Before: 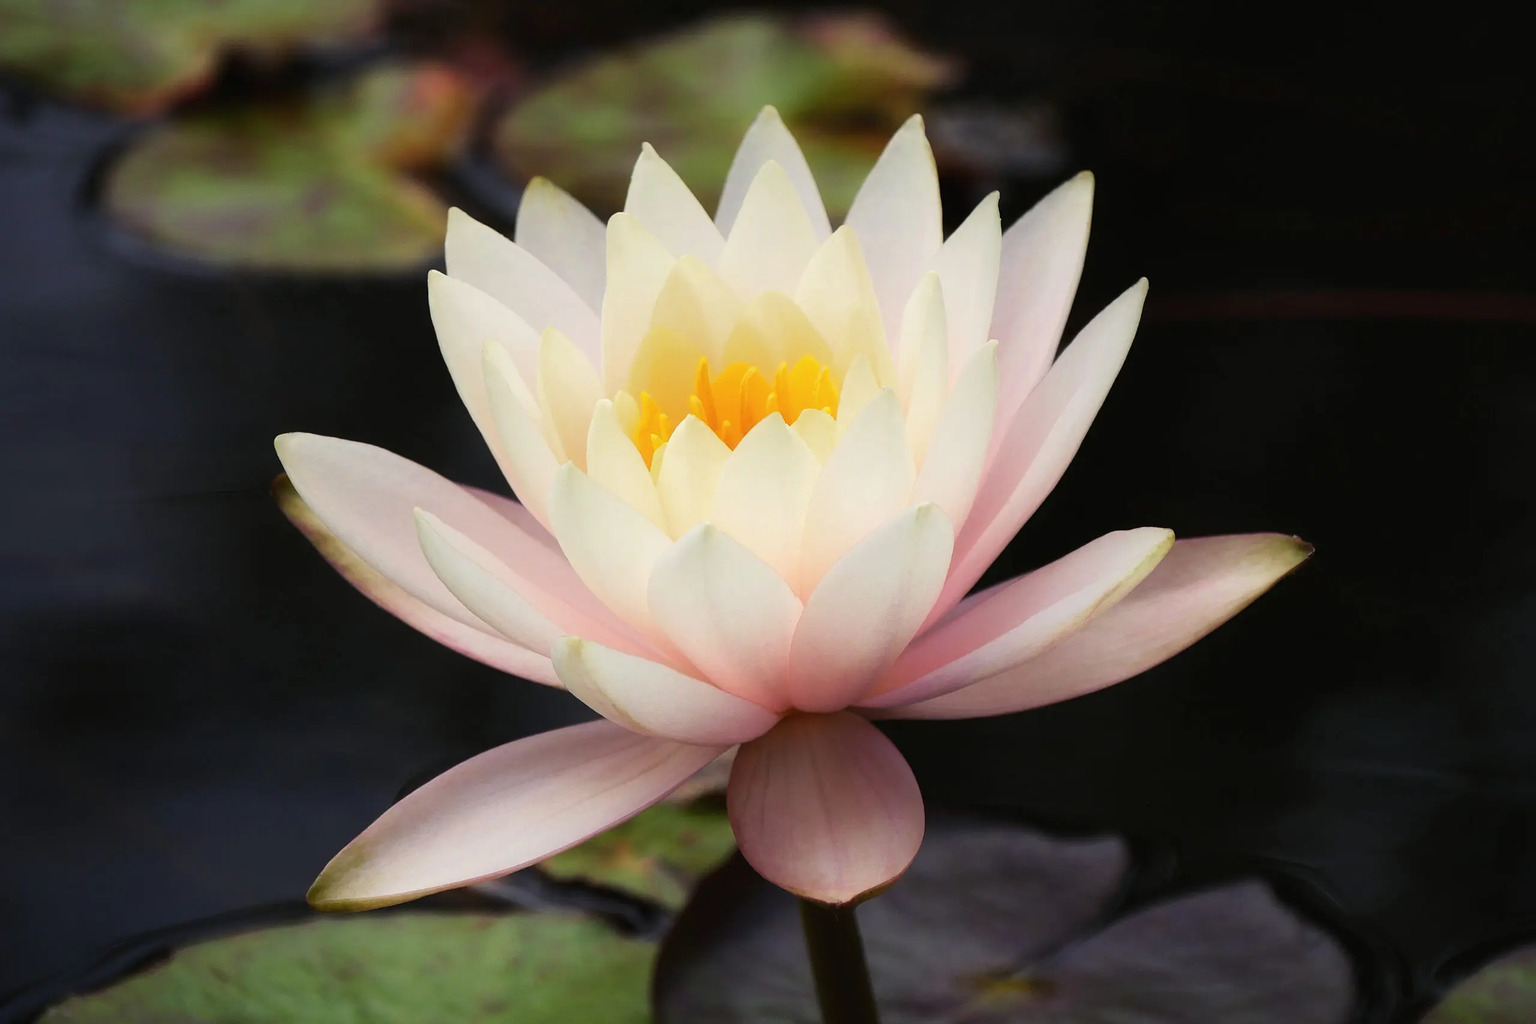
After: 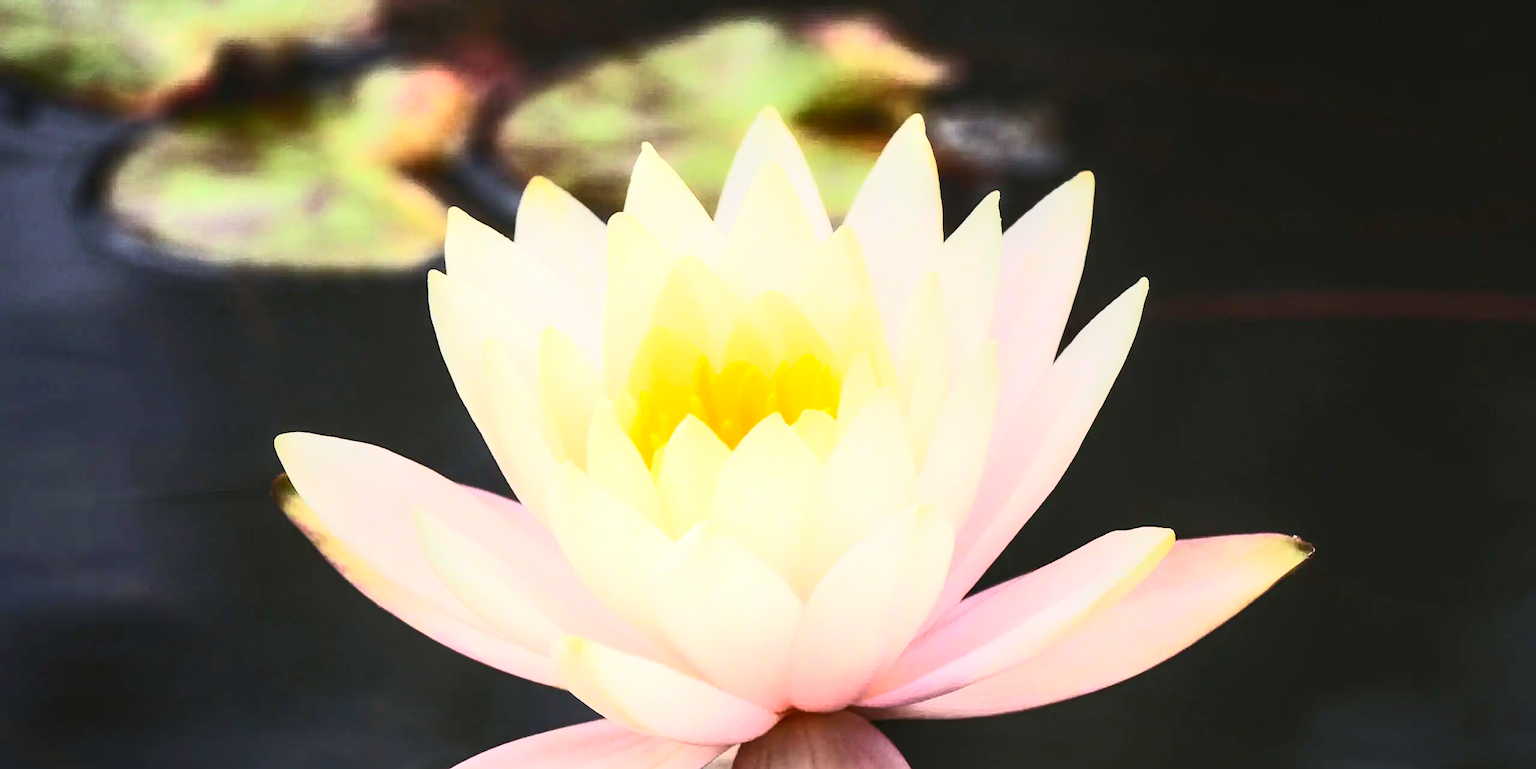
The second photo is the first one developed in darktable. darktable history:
exposure: black level correction 0, exposure 1.199 EV, compensate exposure bias true, compensate highlight preservation false
crop: bottom 24.797%
contrast brightness saturation: contrast 0.618, brightness 0.347, saturation 0.144
local contrast: on, module defaults
